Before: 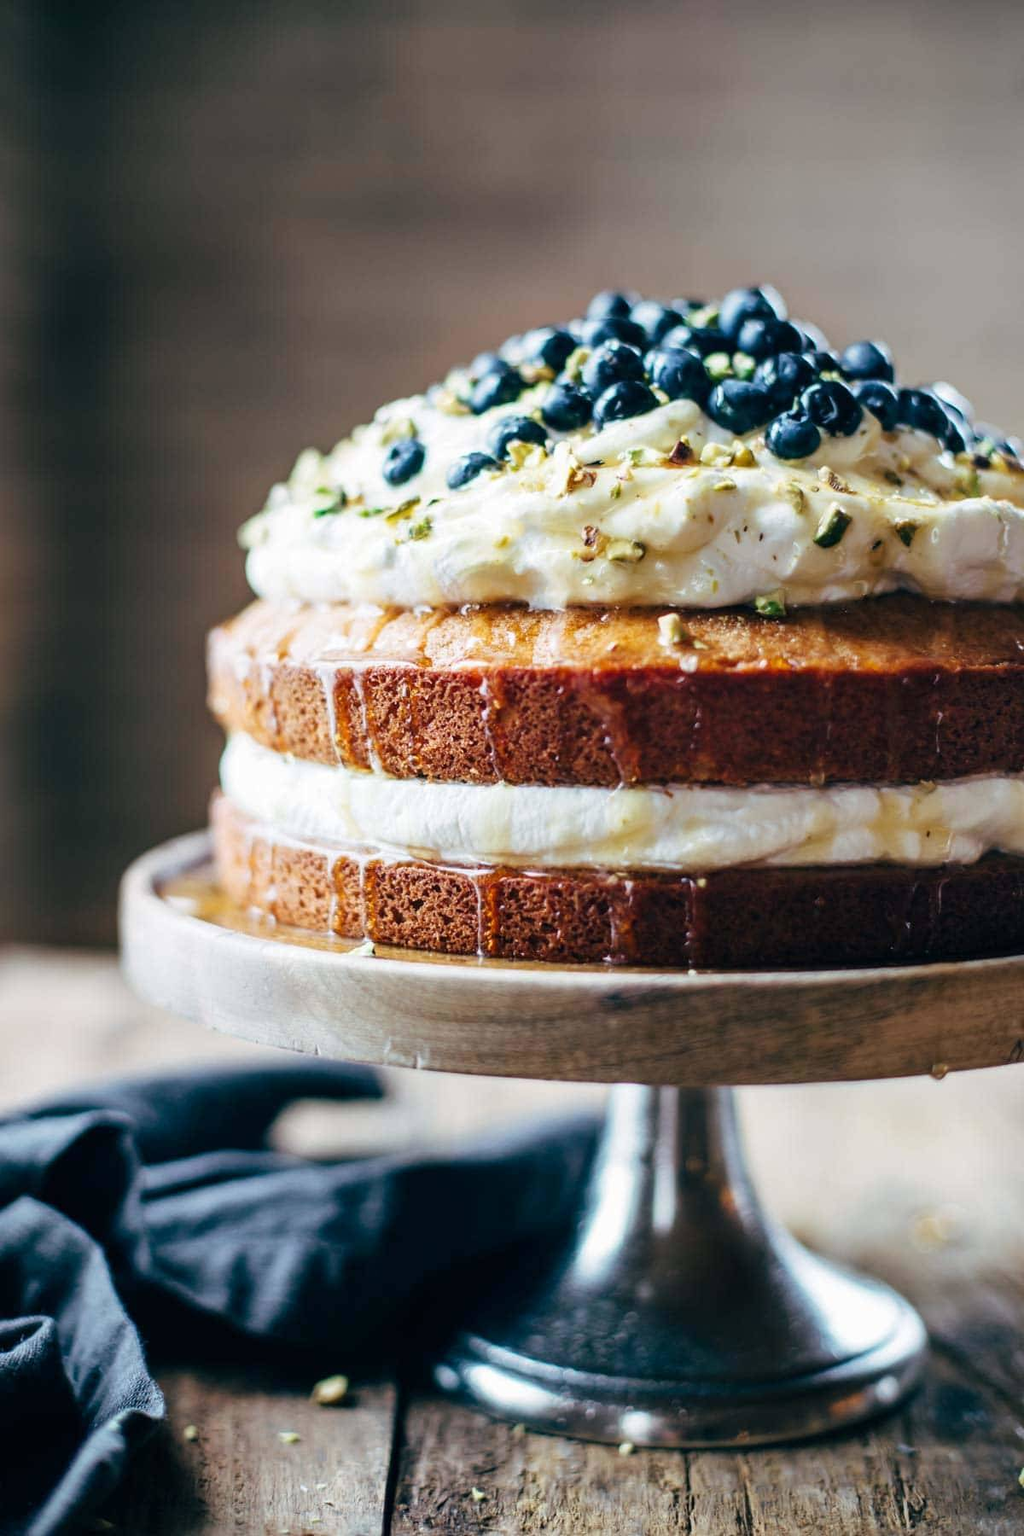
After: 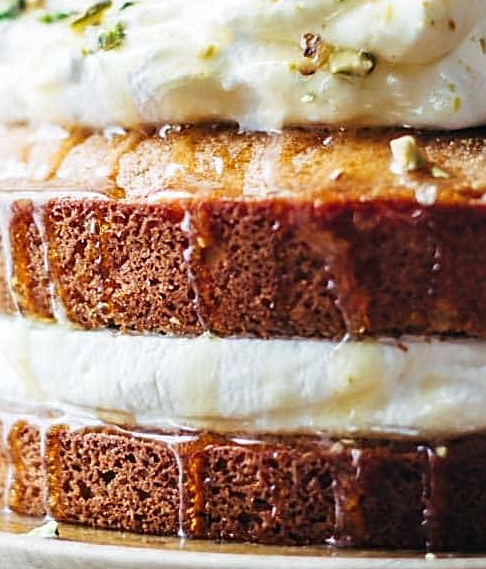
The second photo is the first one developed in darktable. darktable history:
sharpen: on, module defaults
crop: left 31.822%, top 32.405%, right 27.599%, bottom 35.975%
